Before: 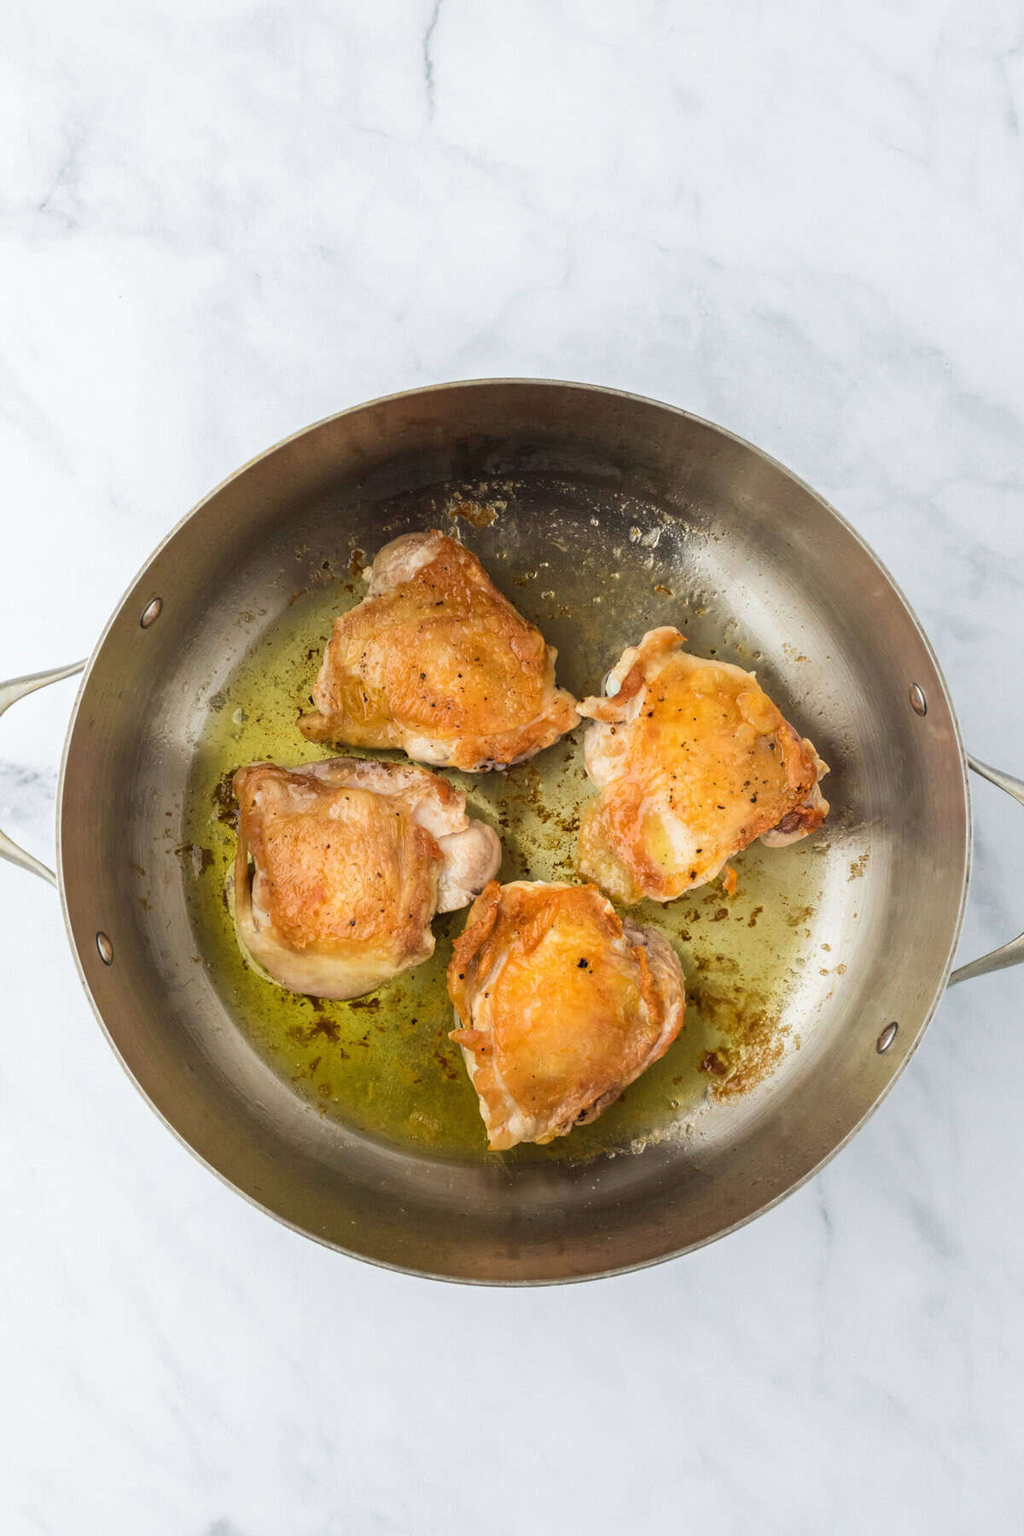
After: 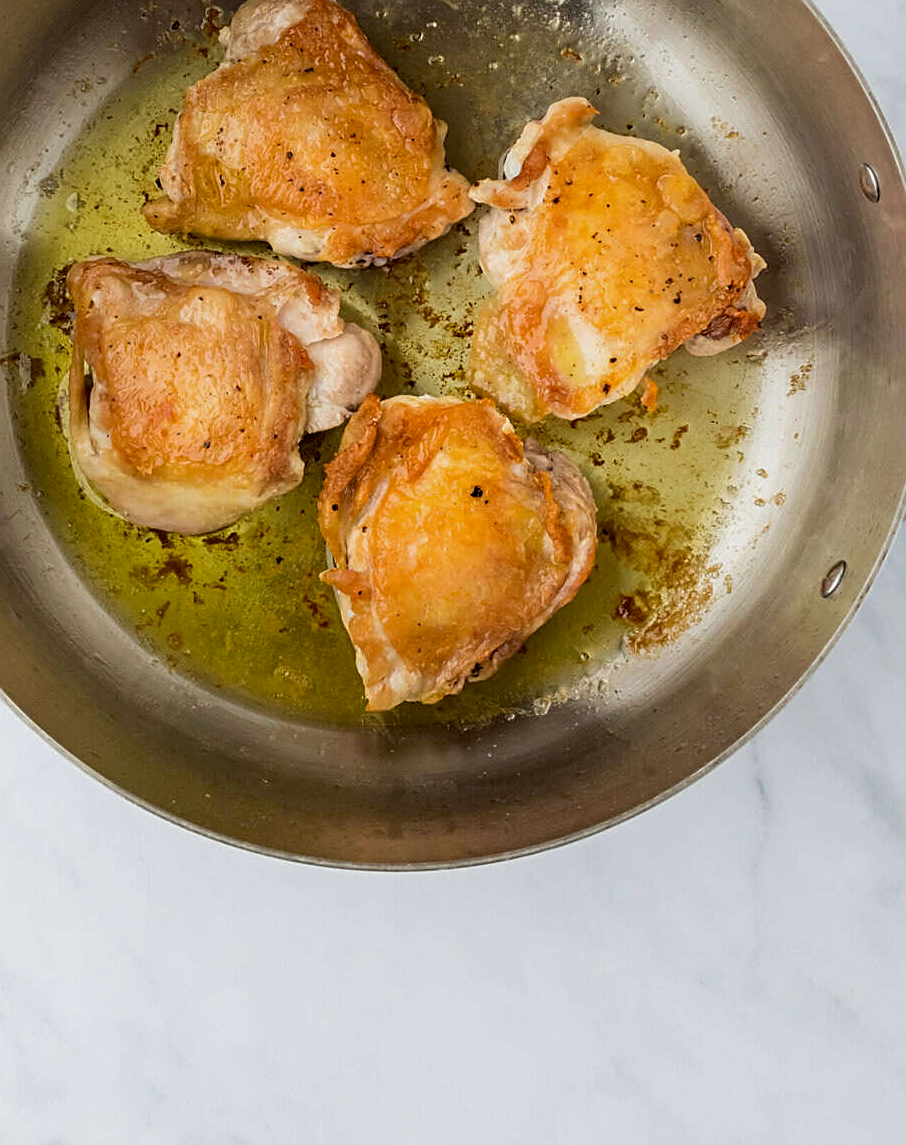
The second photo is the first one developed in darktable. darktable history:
exposure: black level correction 0.009, exposure -0.163 EV, compensate highlight preservation false
color correction: highlights b* -0.053
sharpen: on, module defaults
crop and rotate: left 17.247%, top 35.411%, right 7.234%, bottom 0.924%
